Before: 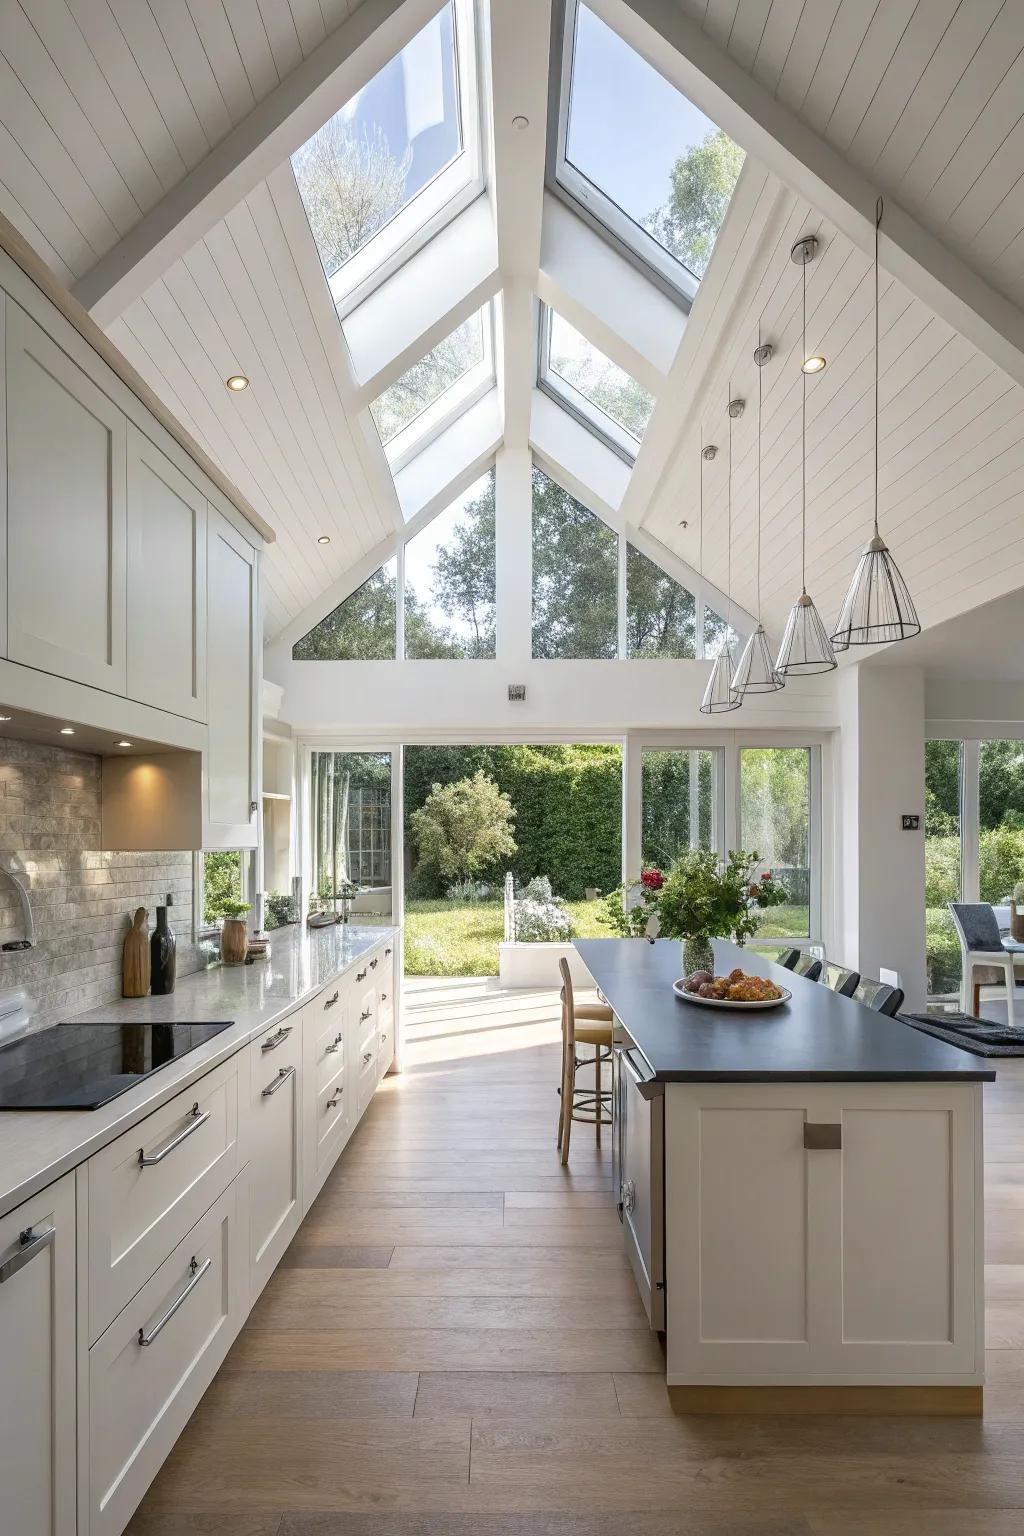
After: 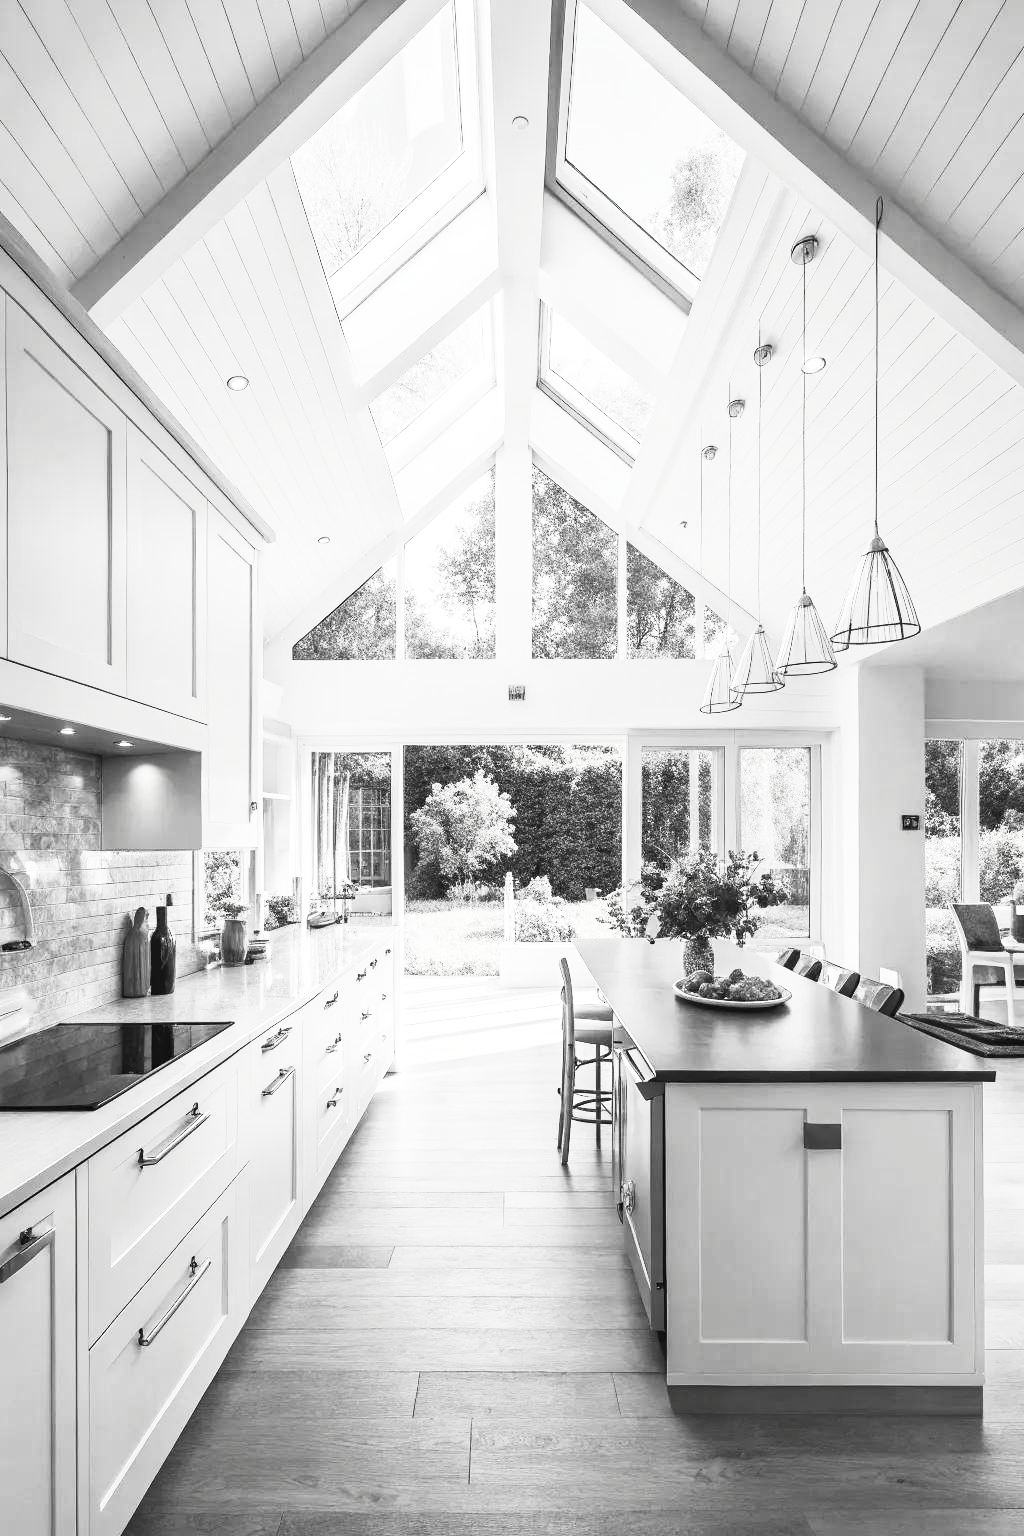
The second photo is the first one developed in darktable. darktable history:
contrast brightness saturation: contrast 0.54, brightness 0.487, saturation -0.992
